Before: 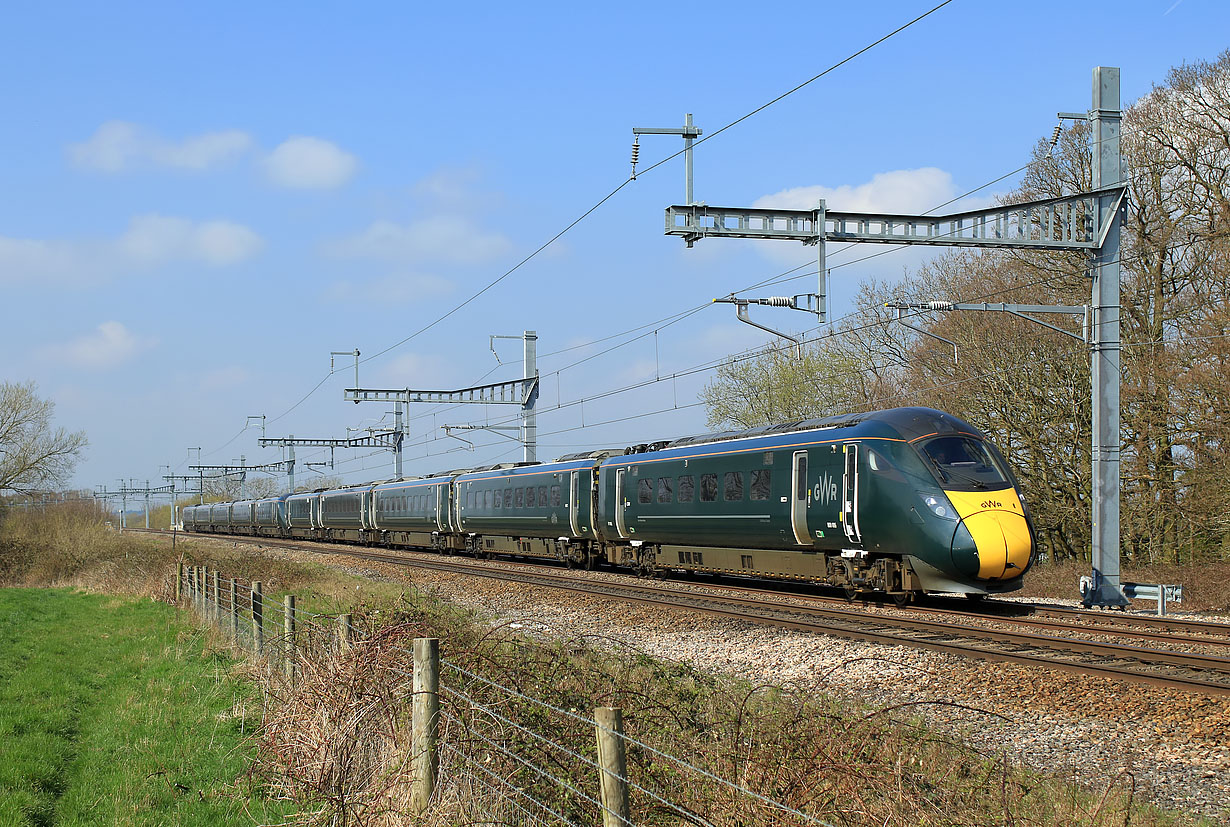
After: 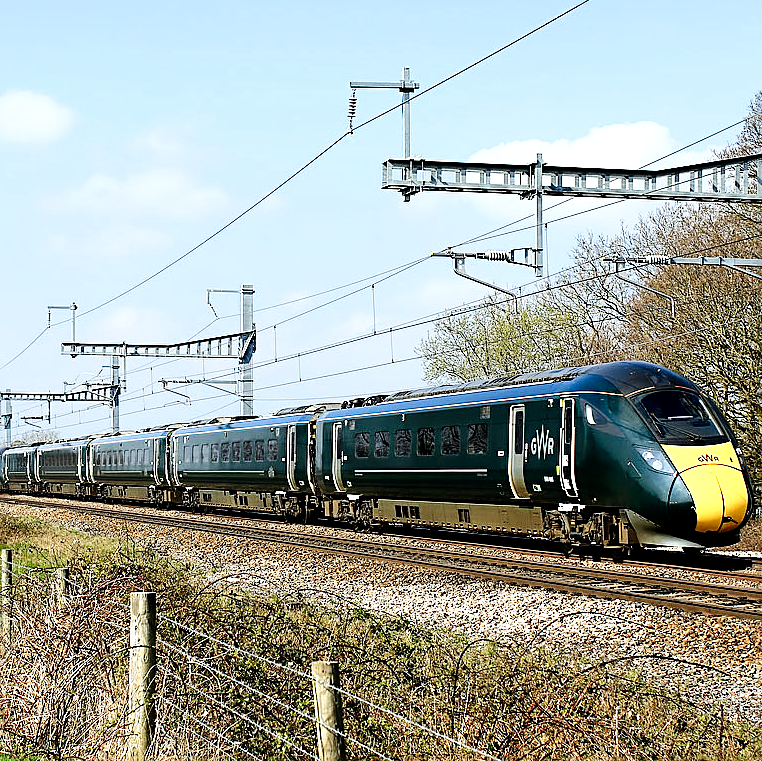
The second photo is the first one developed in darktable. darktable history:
tone equalizer: -8 EV -0.742 EV, -7 EV -0.691 EV, -6 EV -0.576 EV, -5 EV -0.409 EV, -3 EV 0.399 EV, -2 EV 0.6 EV, -1 EV 0.697 EV, +0 EV 0.78 EV, edges refinement/feathering 500, mask exposure compensation -1.57 EV, preserve details no
tone curve: curves: ch0 [(0, 0) (0.003, 0) (0.011, 0.002) (0.025, 0.004) (0.044, 0.007) (0.069, 0.015) (0.1, 0.025) (0.136, 0.04) (0.177, 0.09) (0.224, 0.152) (0.277, 0.239) (0.335, 0.335) (0.399, 0.43) (0.468, 0.524) (0.543, 0.621) (0.623, 0.712) (0.709, 0.789) (0.801, 0.871) (0.898, 0.951) (1, 1)], preserve colors none
local contrast: mode bilateral grid, contrast 20, coarseness 51, detail 132%, midtone range 0.2
sharpen: on, module defaults
crop and rotate: left 23.081%, top 5.622%, right 14.946%, bottom 2.327%
